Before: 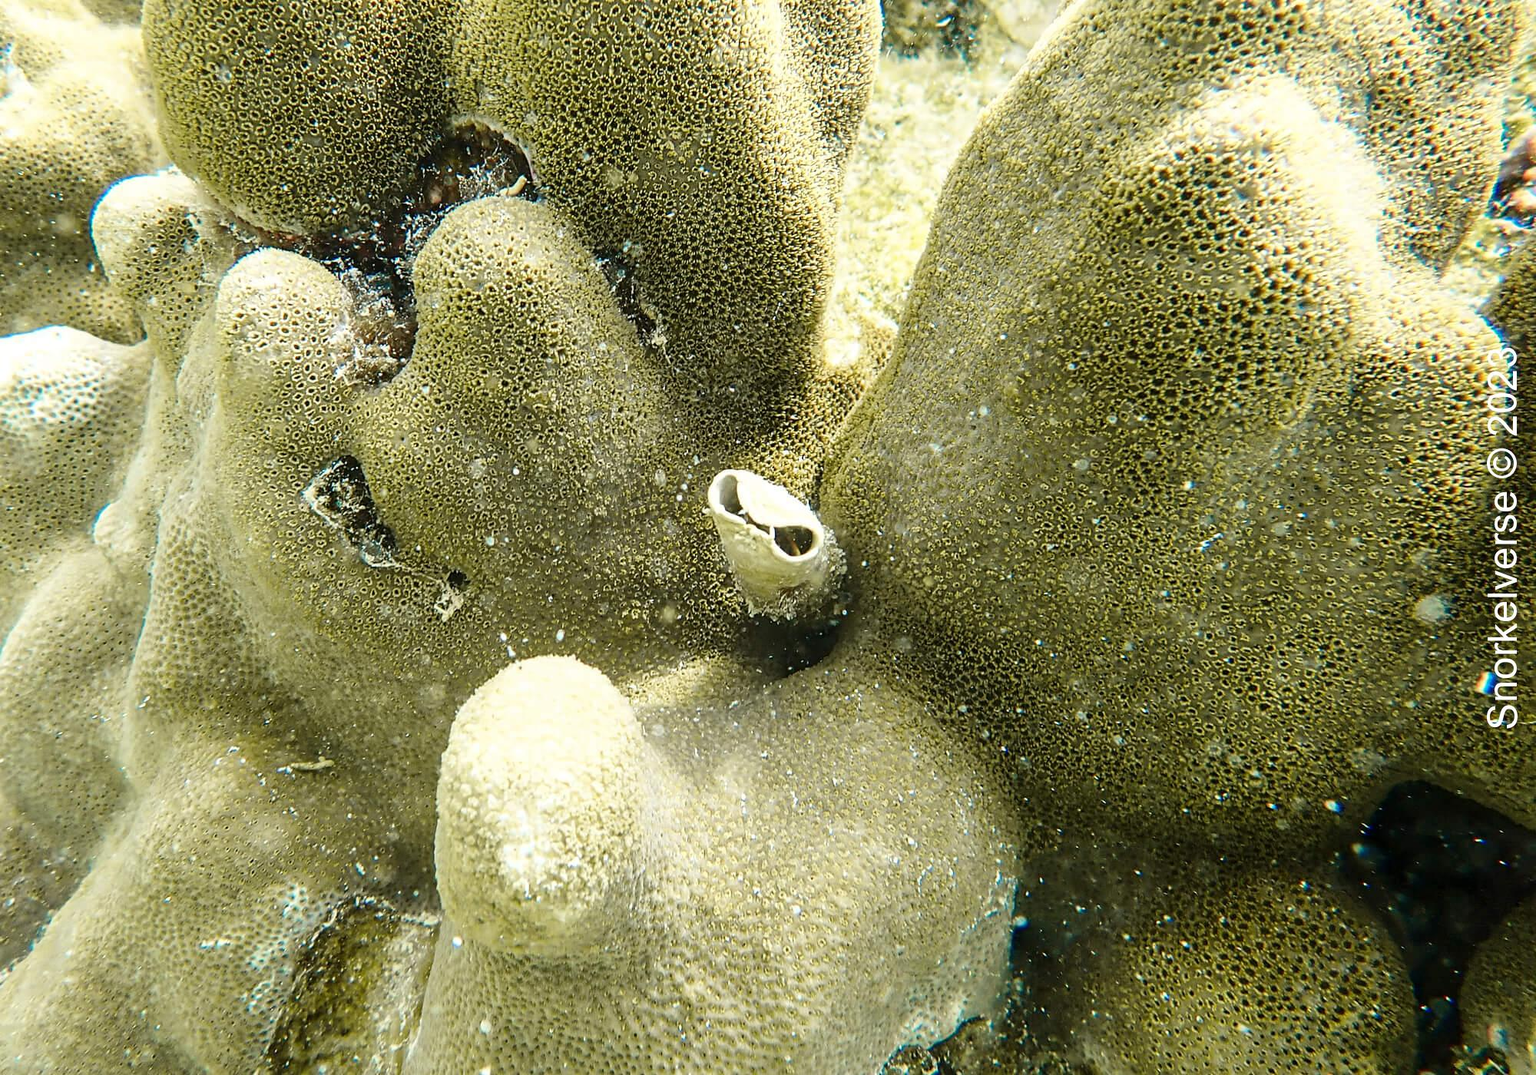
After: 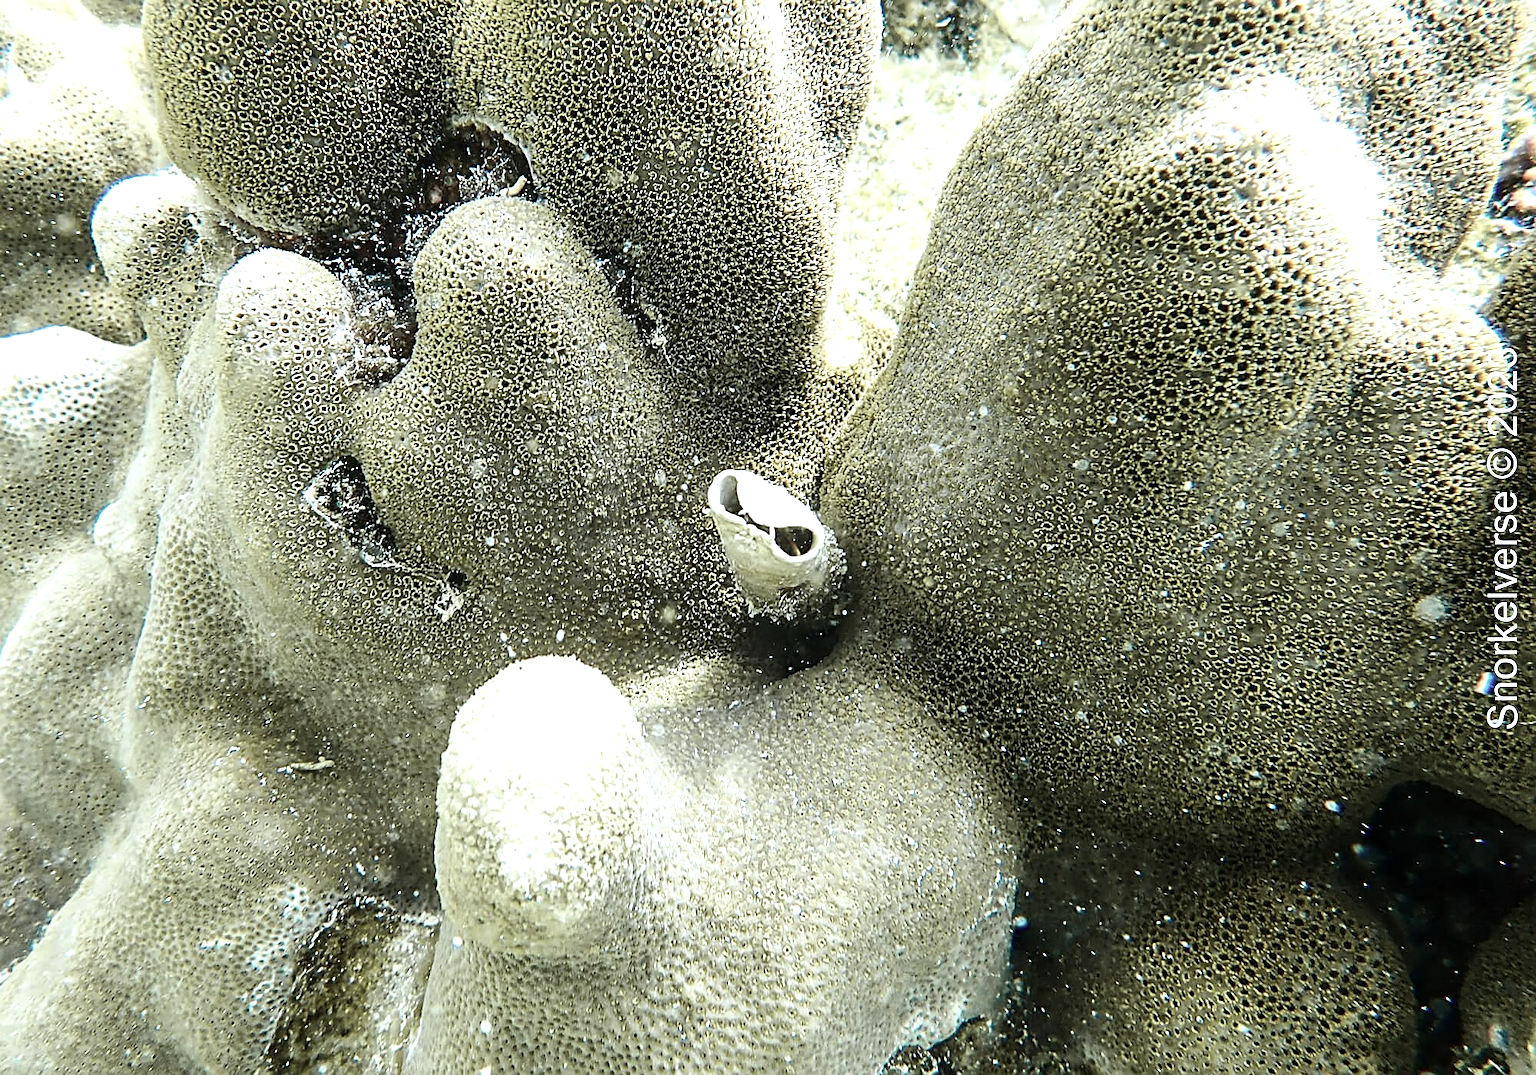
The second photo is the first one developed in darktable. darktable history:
sharpen: on, module defaults
contrast brightness saturation: contrast 0.102, saturation -0.357
color calibration: x 0.369, y 0.382, temperature 4320.18 K, gamut compression 1.68
tone equalizer: -8 EV -0.45 EV, -7 EV -0.368 EV, -6 EV -0.33 EV, -5 EV -0.245 EV, -3 EV 0.201 EV, -2 EV 0.345 EV, -1 EV 0.397 EV, +0 EV 0.44 EV, edges refinement/feathering 500, mask exposure compensation -1.57 EV, preserve details guided filter
